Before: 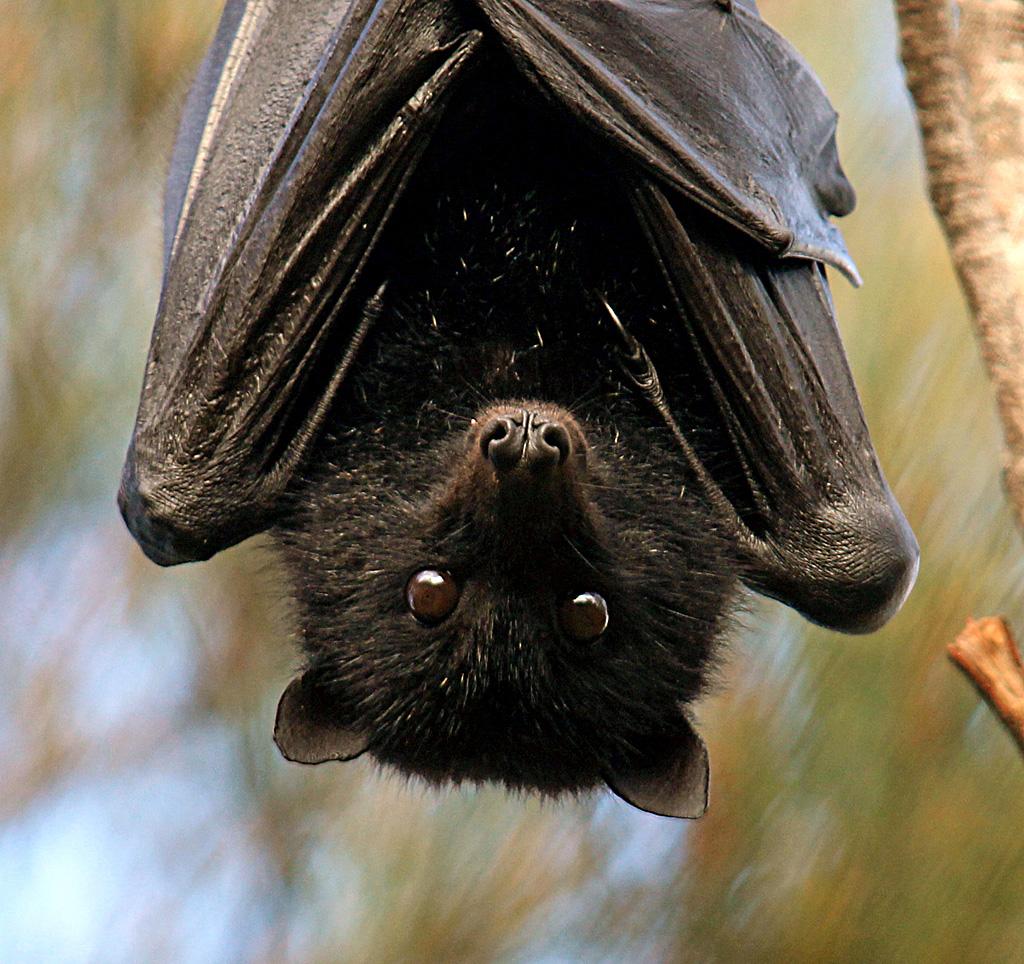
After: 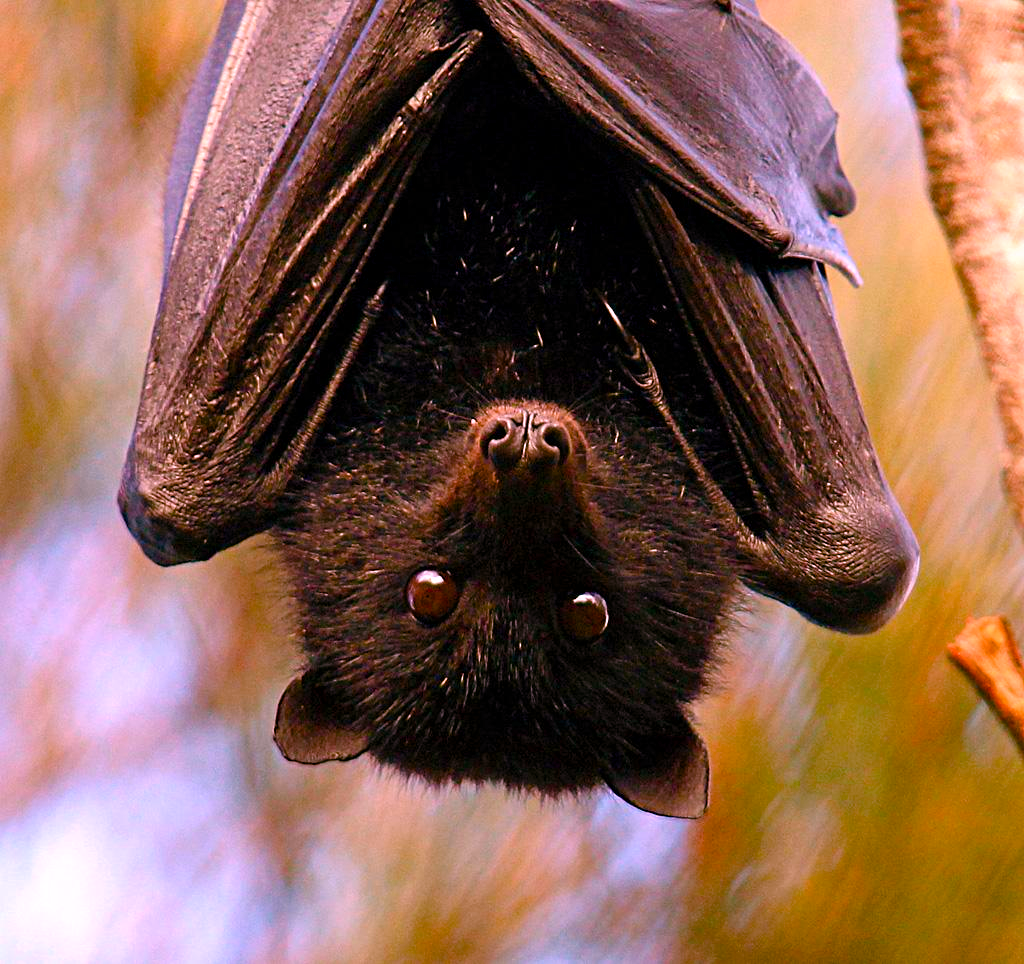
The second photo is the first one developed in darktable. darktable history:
color balance rgb: perceptual saturation grading › global saturation 20%, perceptual saturation grading › highlights -25%, perceptual saturation grading › shadows 50.52%, global vibrance 40.24%
white balance: red 1.188, blue 1.11
